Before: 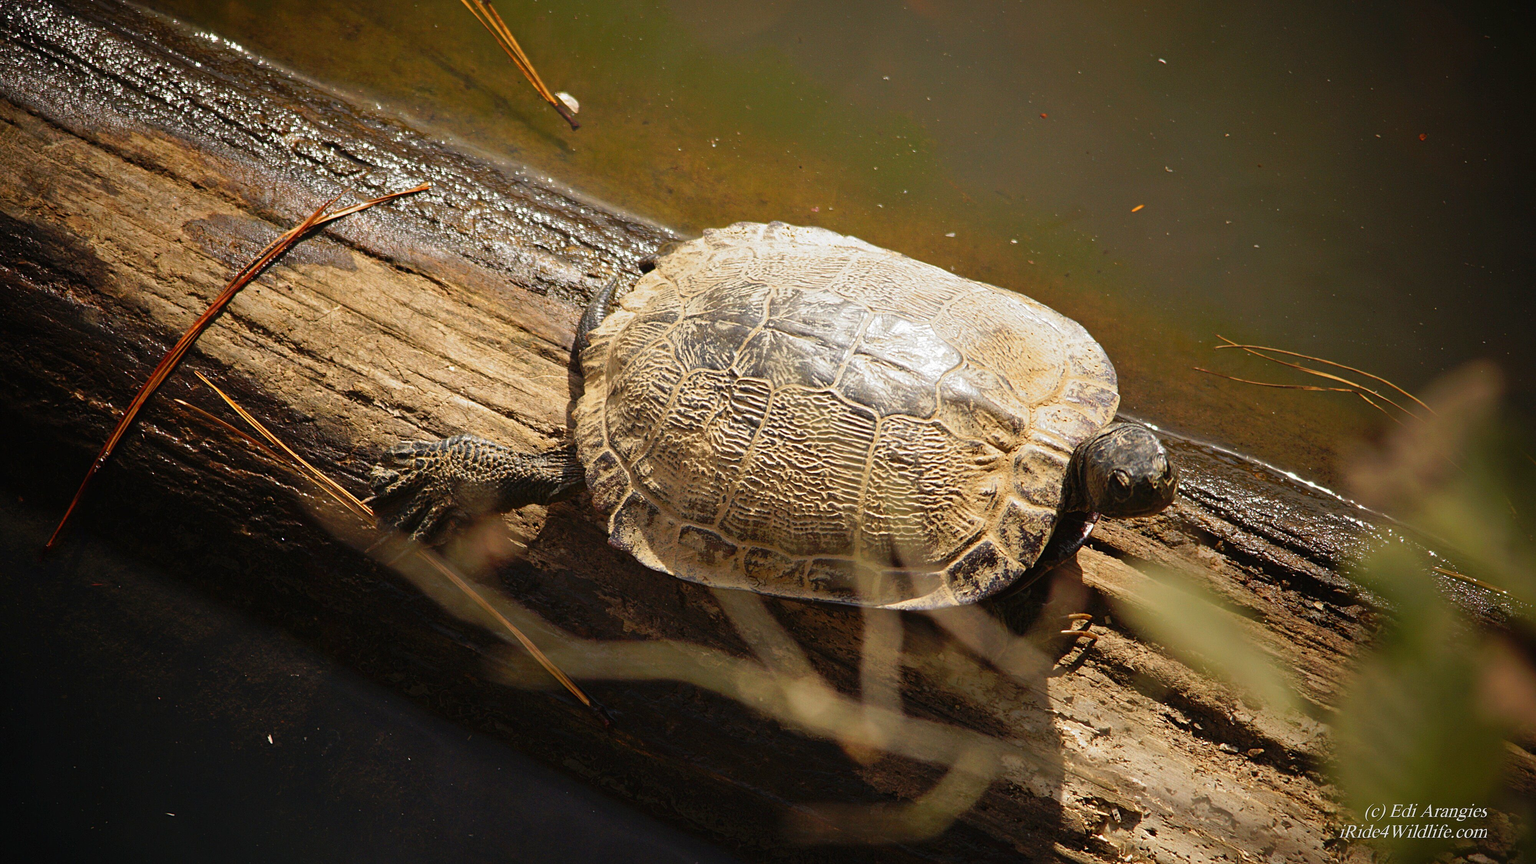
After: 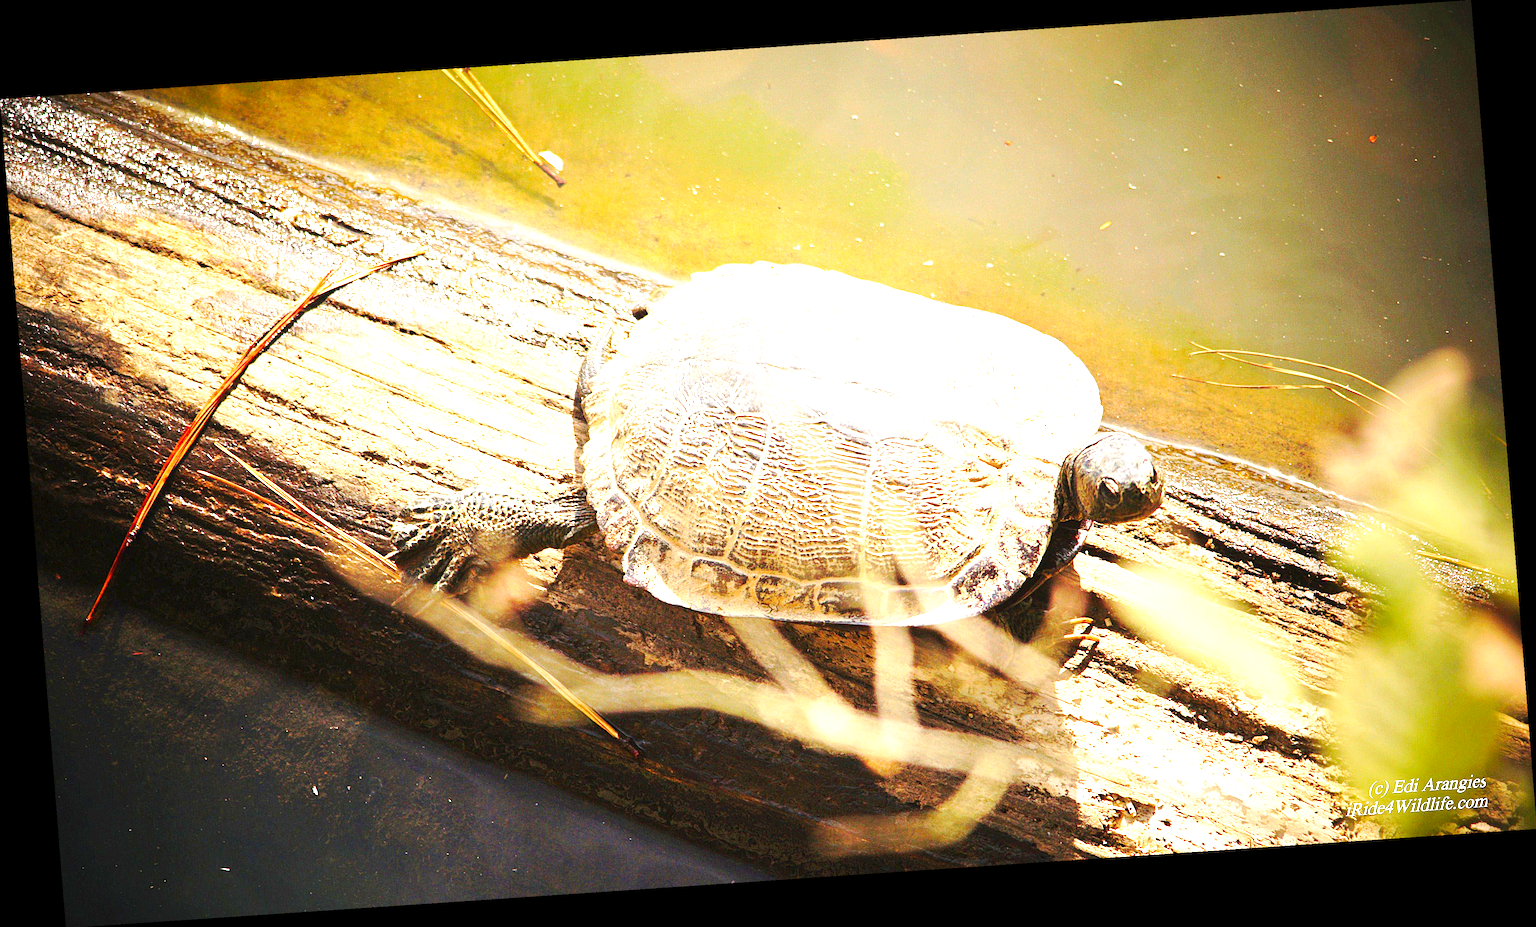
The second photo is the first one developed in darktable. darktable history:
rotate and perspective: rotation -4.2°, shear 0.006, automatic cropping off
exposure: black level correction 0.001, exposure 2.607 EV, compensate exposure bias true, compensate highlight preservation false
base curve: curves: ch0 [(0, 0) (0.032, 0.025) (0.121, 0.166) (0.206, 0.329) (0.605, 0.79) (1, 1)], preserve colors none
